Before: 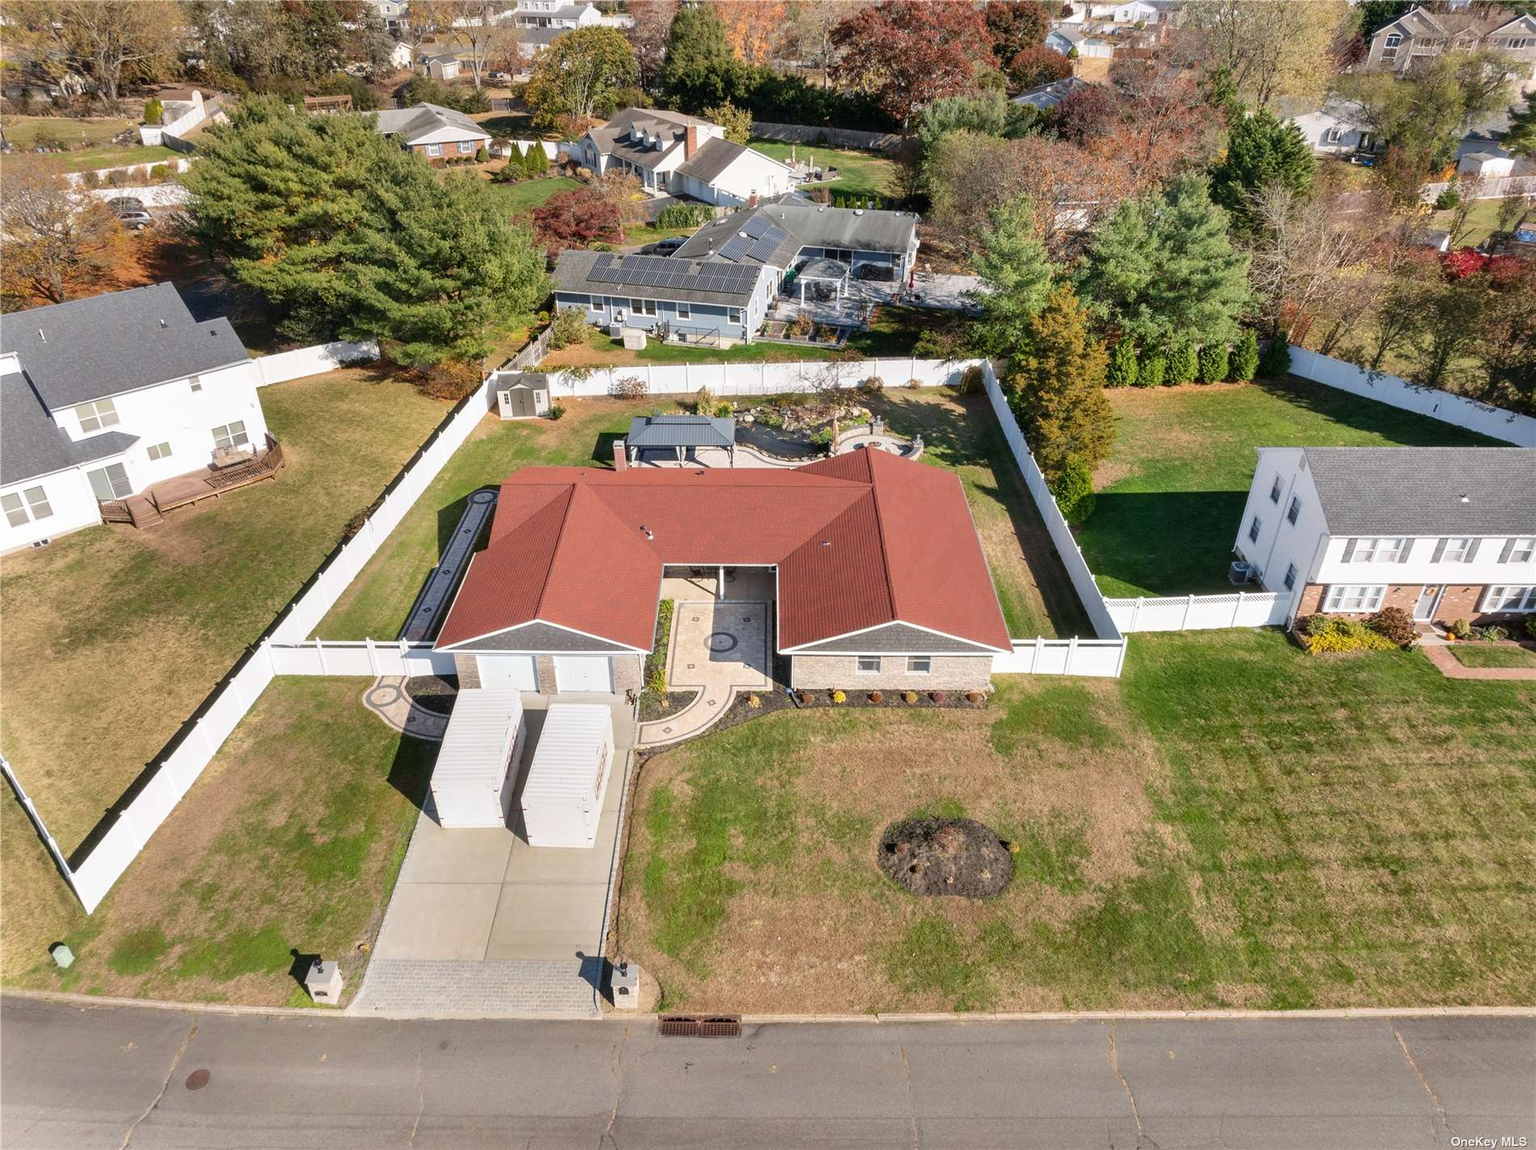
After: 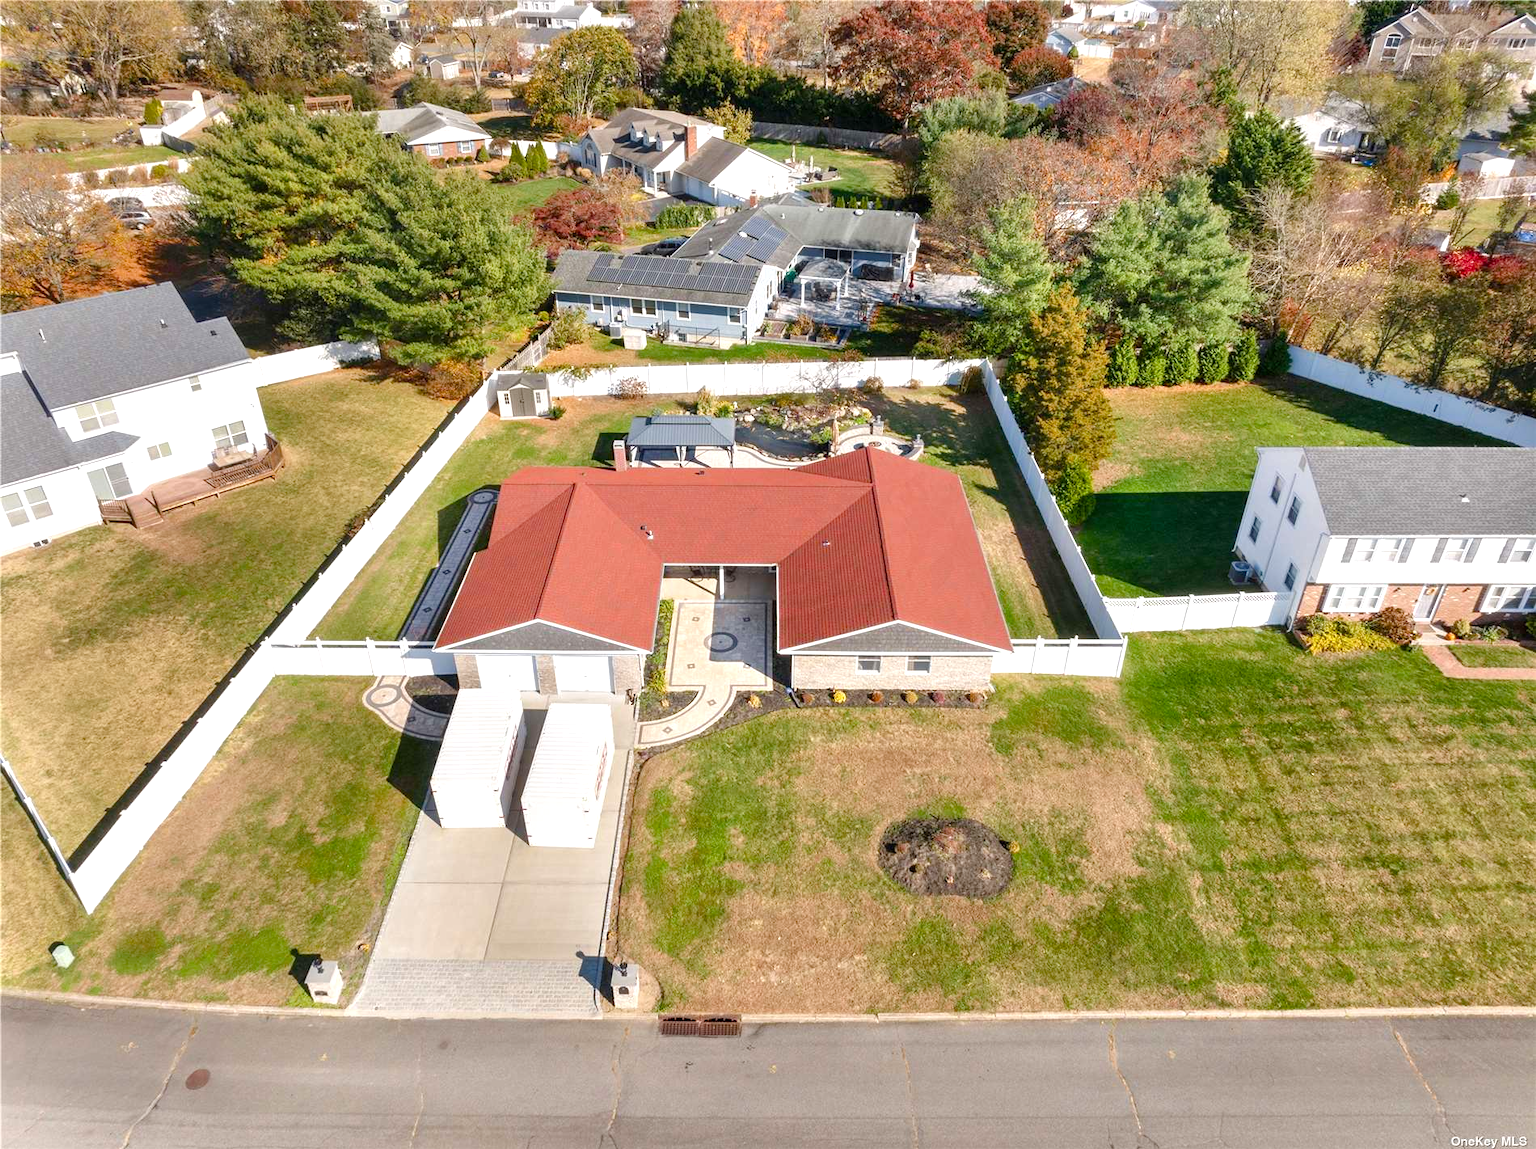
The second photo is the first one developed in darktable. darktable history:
color balance rgb: linear chroma grading › global chroma -14.775%, perceptual saturation grading › global saturation 20%, perceptual saturation grading › highlights -13.99%, perceptual saturation grading › shadows 49.817%, perceptual brilliance grading › global brilliance 10.006%, perceptual brilliance grading › shadows 14.538%
